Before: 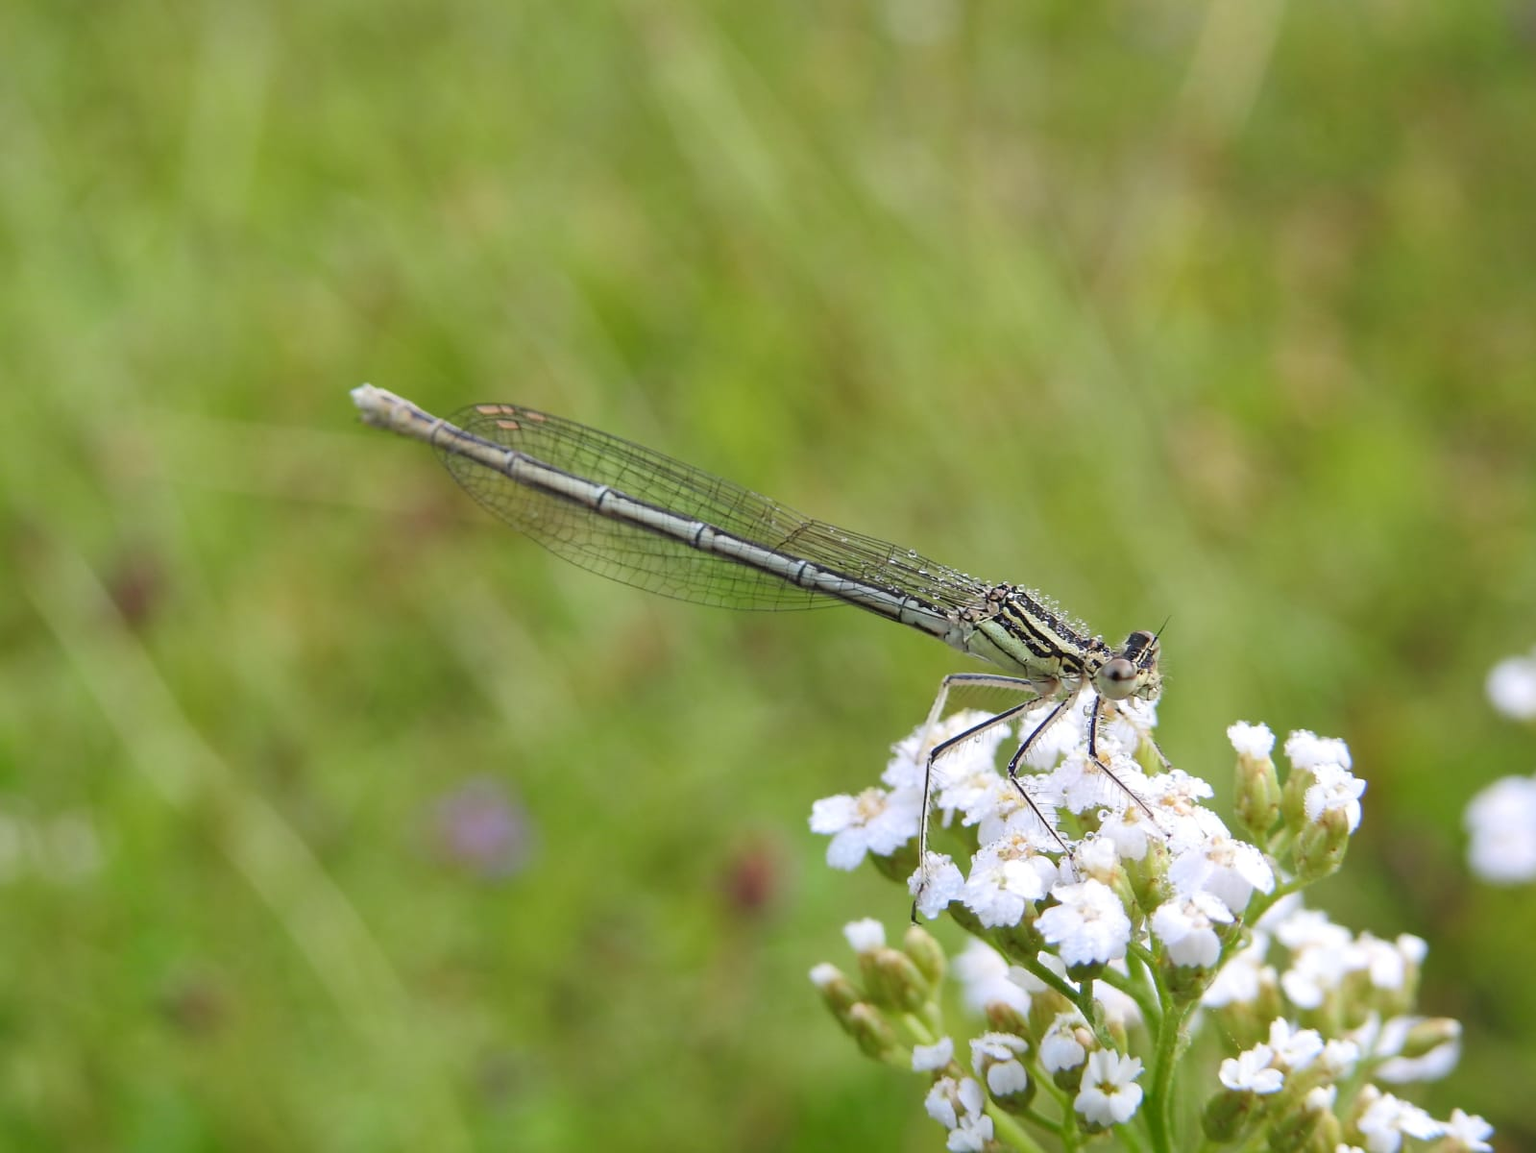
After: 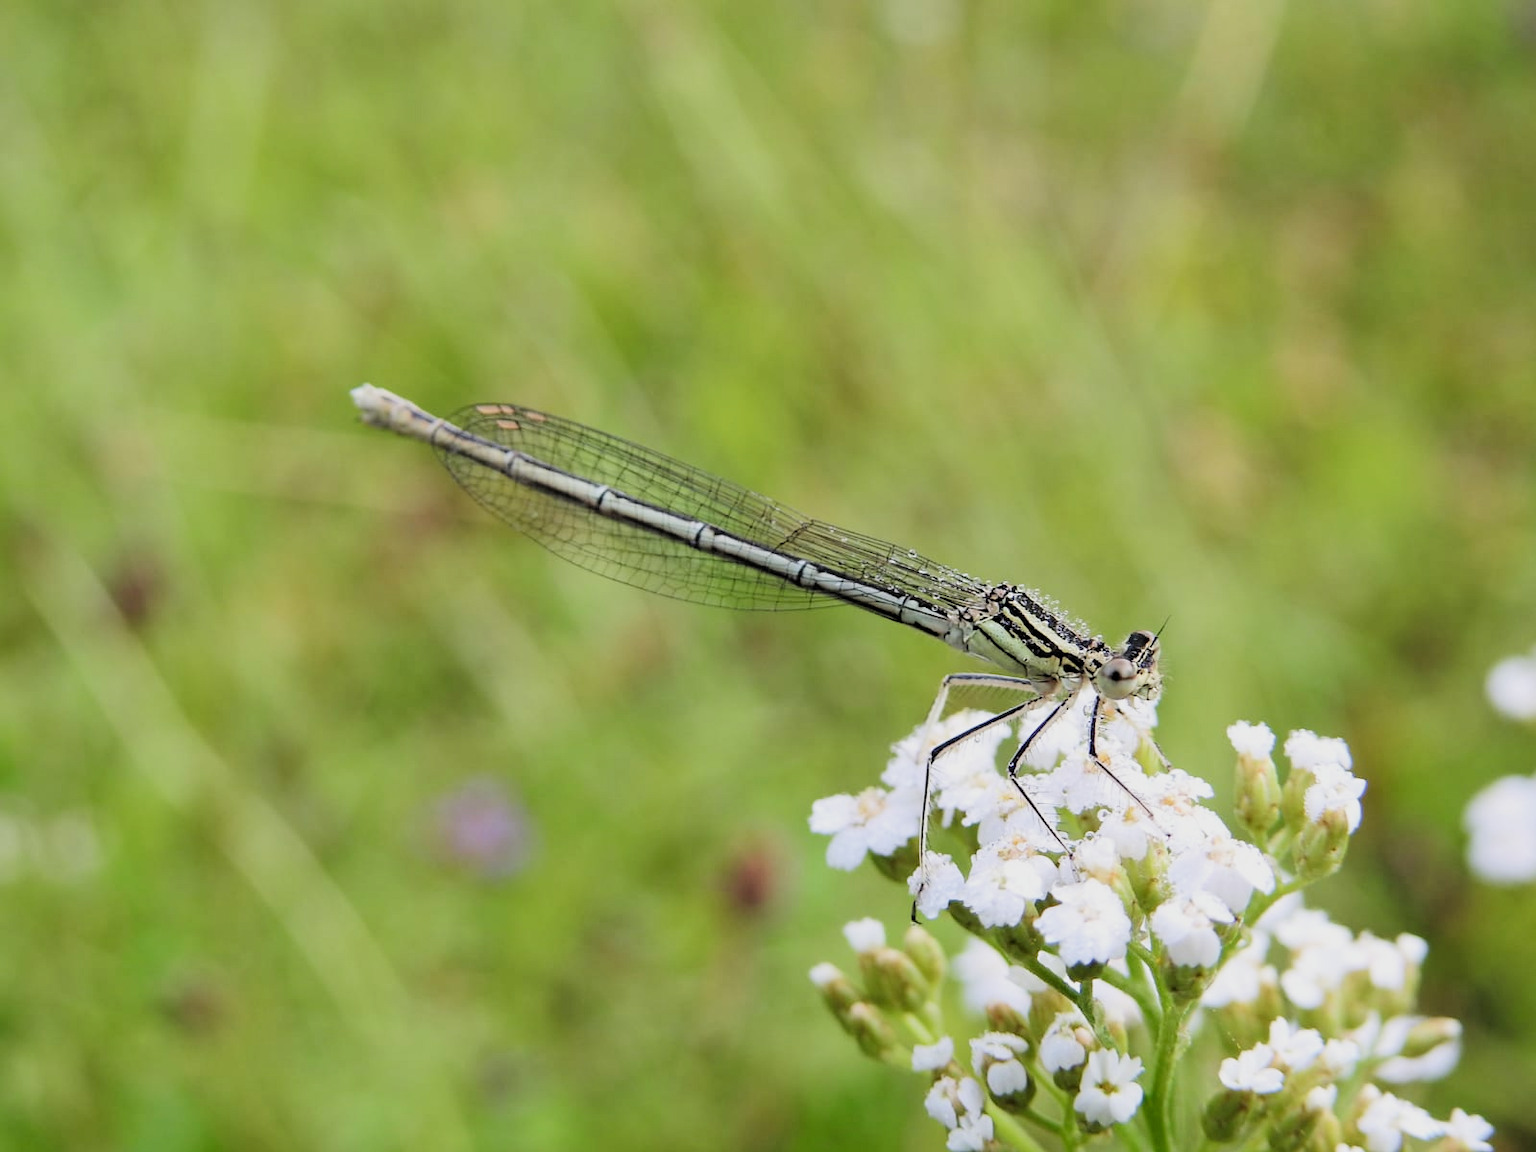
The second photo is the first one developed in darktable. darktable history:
filmic rgb: black relative exposure -5 EV, hardness 2.88, contrast 1.3, highlights saturation mix -30%
exposure: exposure 0.191 EV, compensate highlight preservation false
